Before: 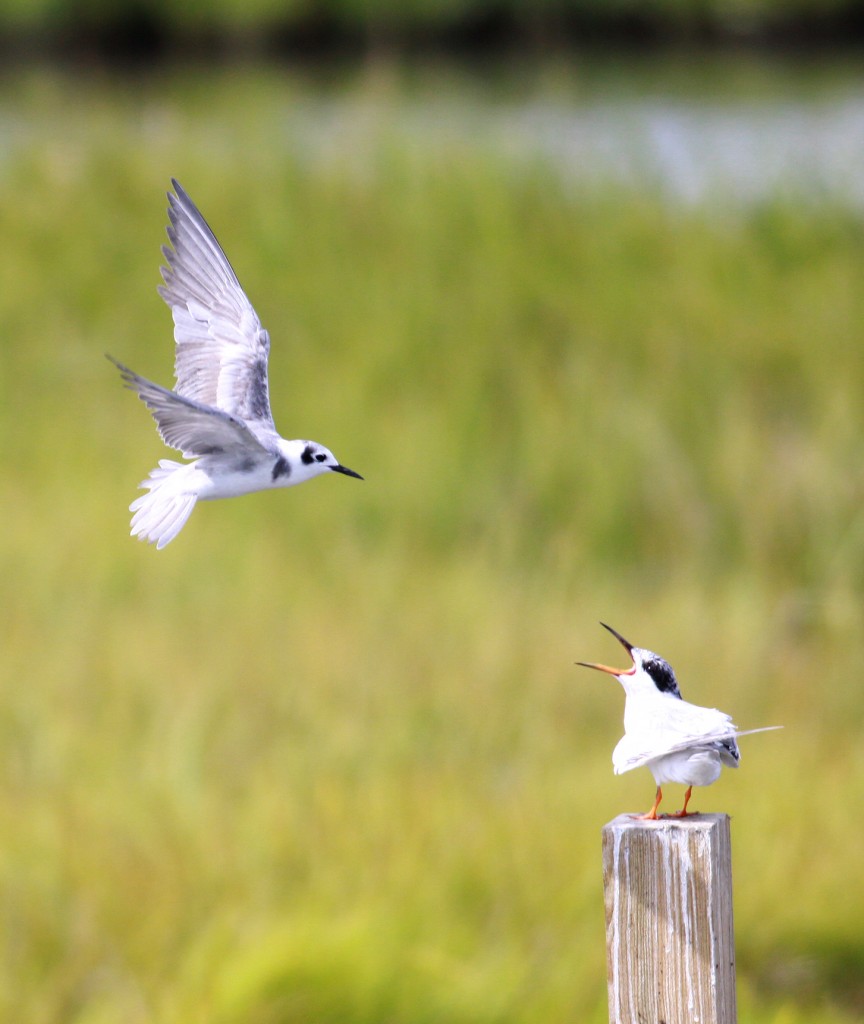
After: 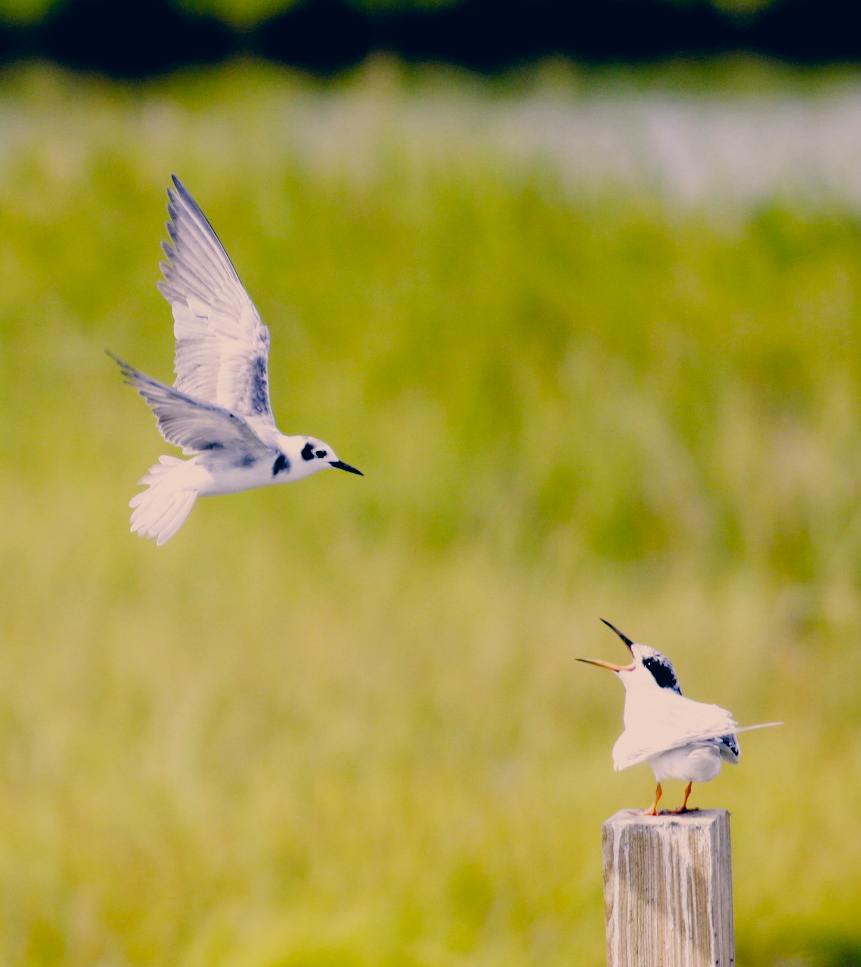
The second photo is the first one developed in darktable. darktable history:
crop: top 0.448%, right 0.264%, bottom 5.045%
color correction: highlights a* 10.32, highlights b* 14.66, shadows a* -9.59, shadows b* -15.02
filmic rgb: black relative exposure -2.85 EV, white relative exposure 4.56 EV, hardness 1.77, contrast 1.25, preserve chrominance no, color science v5 (2021)
